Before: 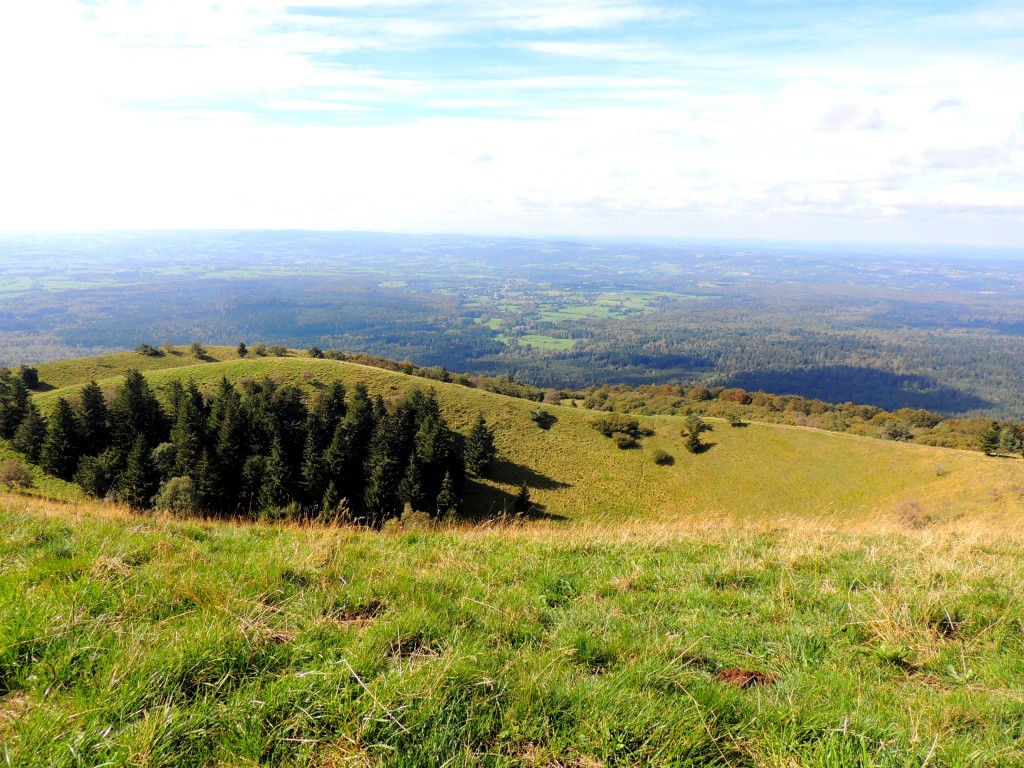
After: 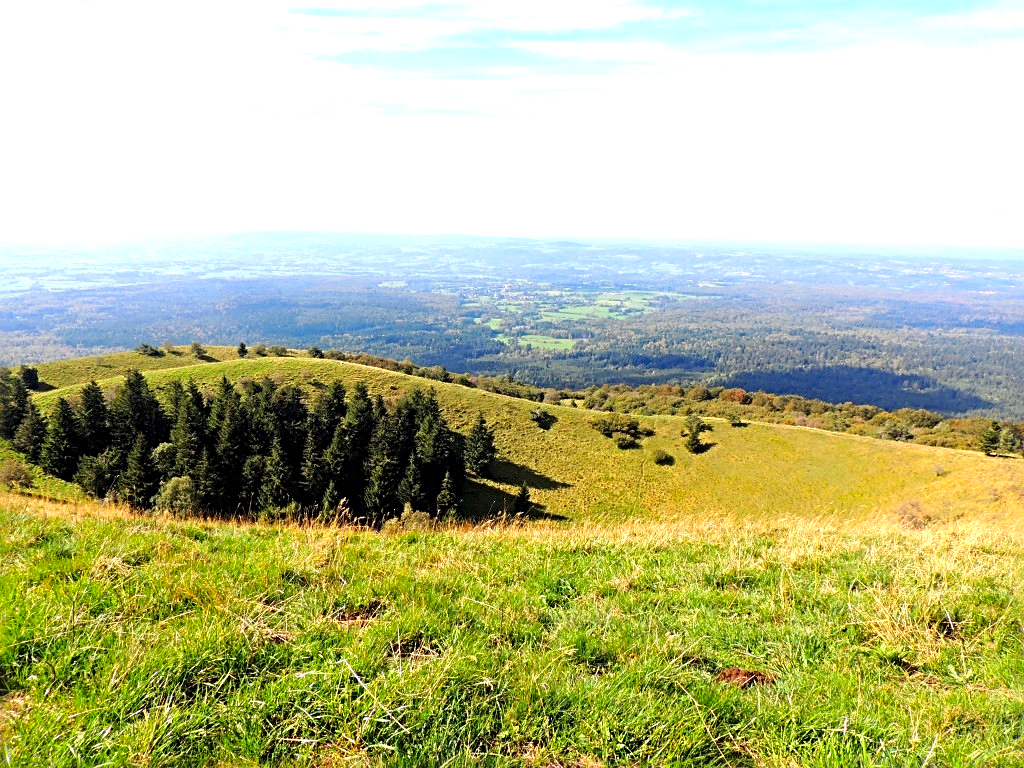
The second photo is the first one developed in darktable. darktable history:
exposure: black level correction 0, exposure 0.499 EV, compensate highlight preservation false
sharpen: radius 3.98
contrast brightness saturation: saturation 0.099
